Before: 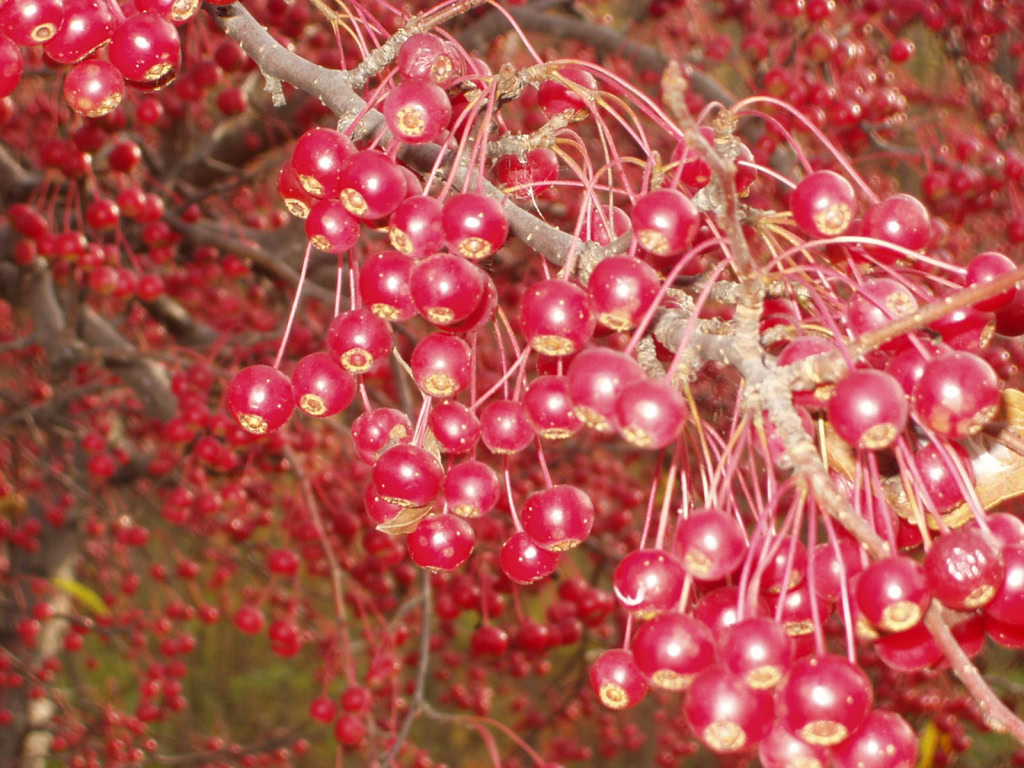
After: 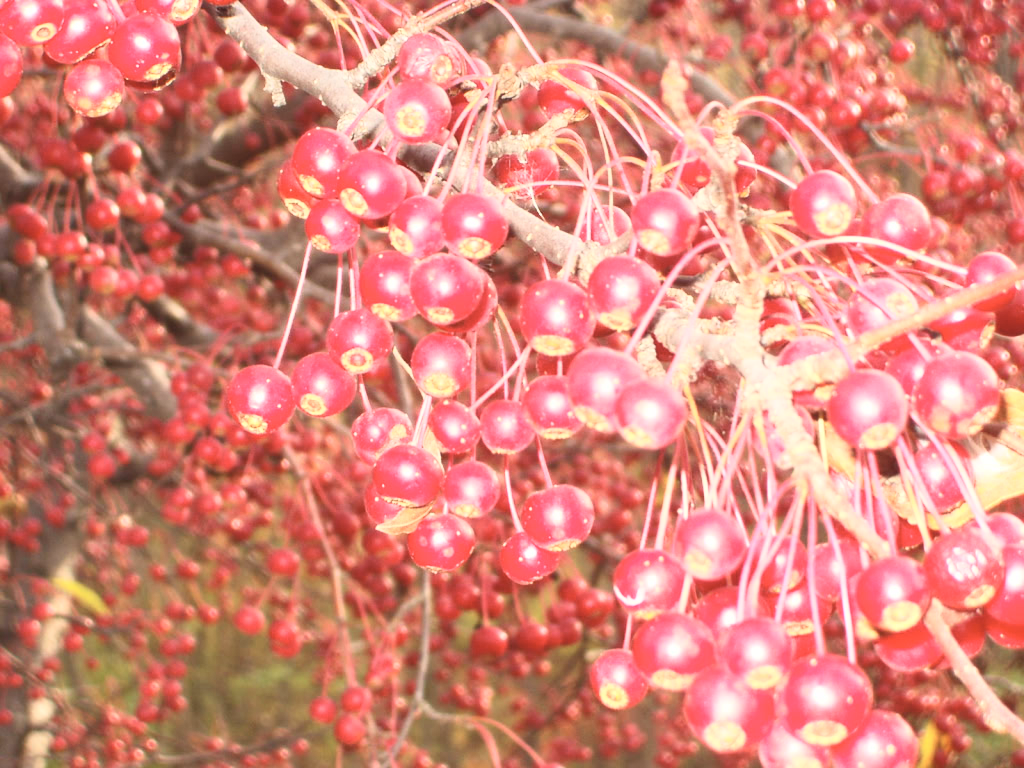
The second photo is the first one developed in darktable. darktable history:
contrast brightness saturation: contrast 0.378, brightness 0.536
